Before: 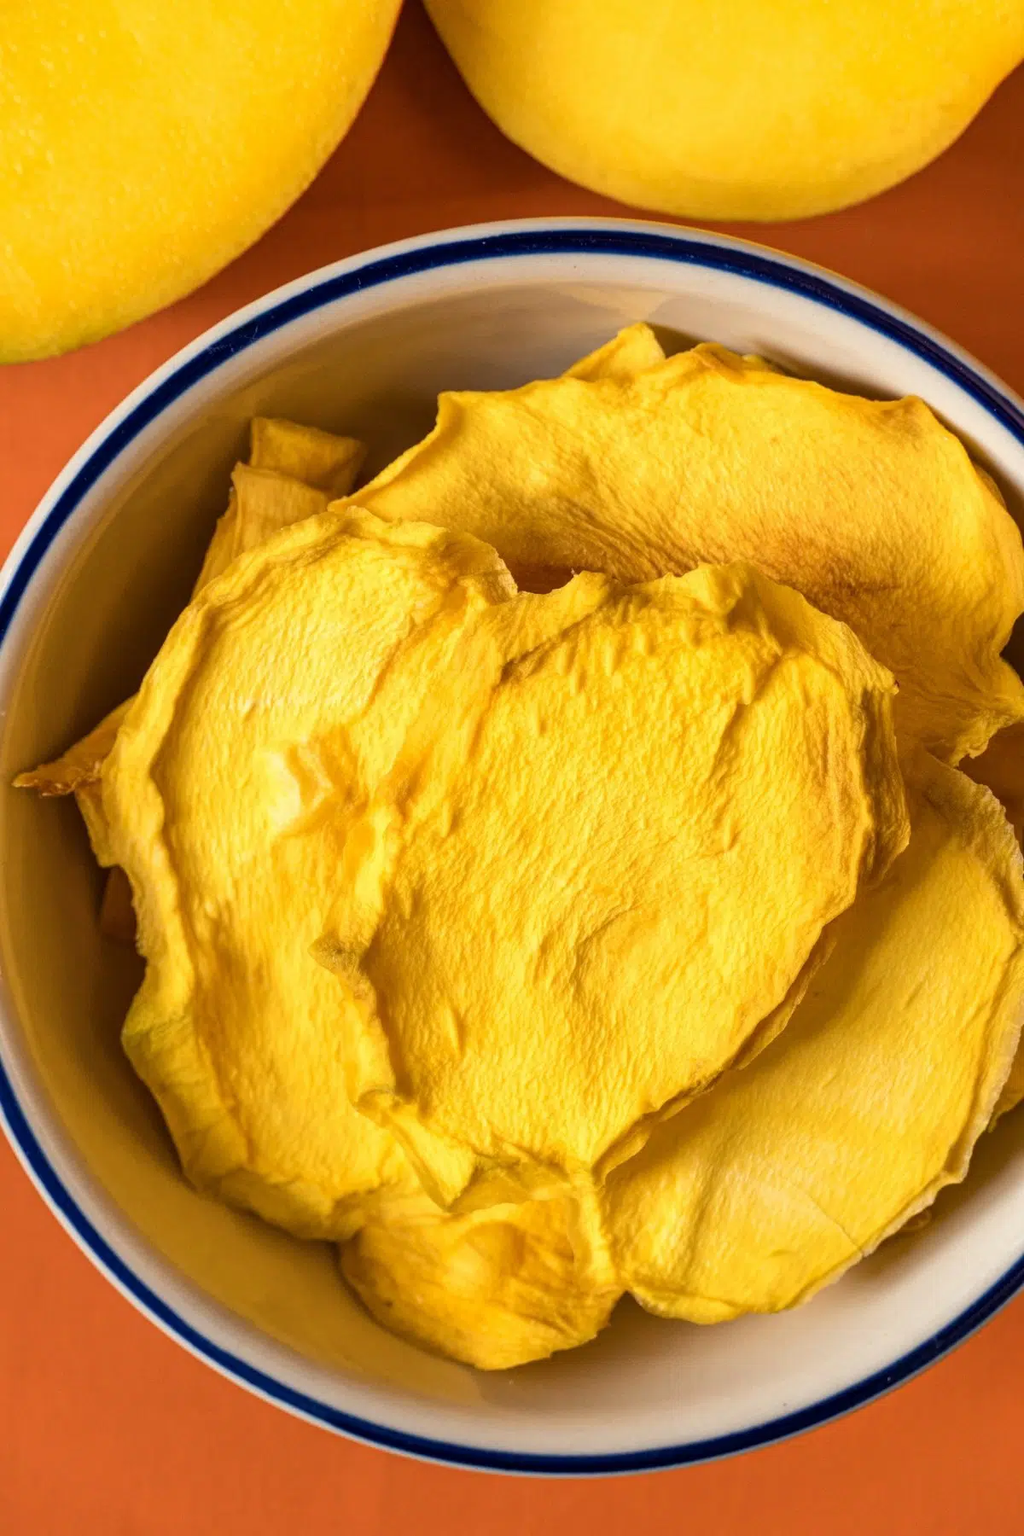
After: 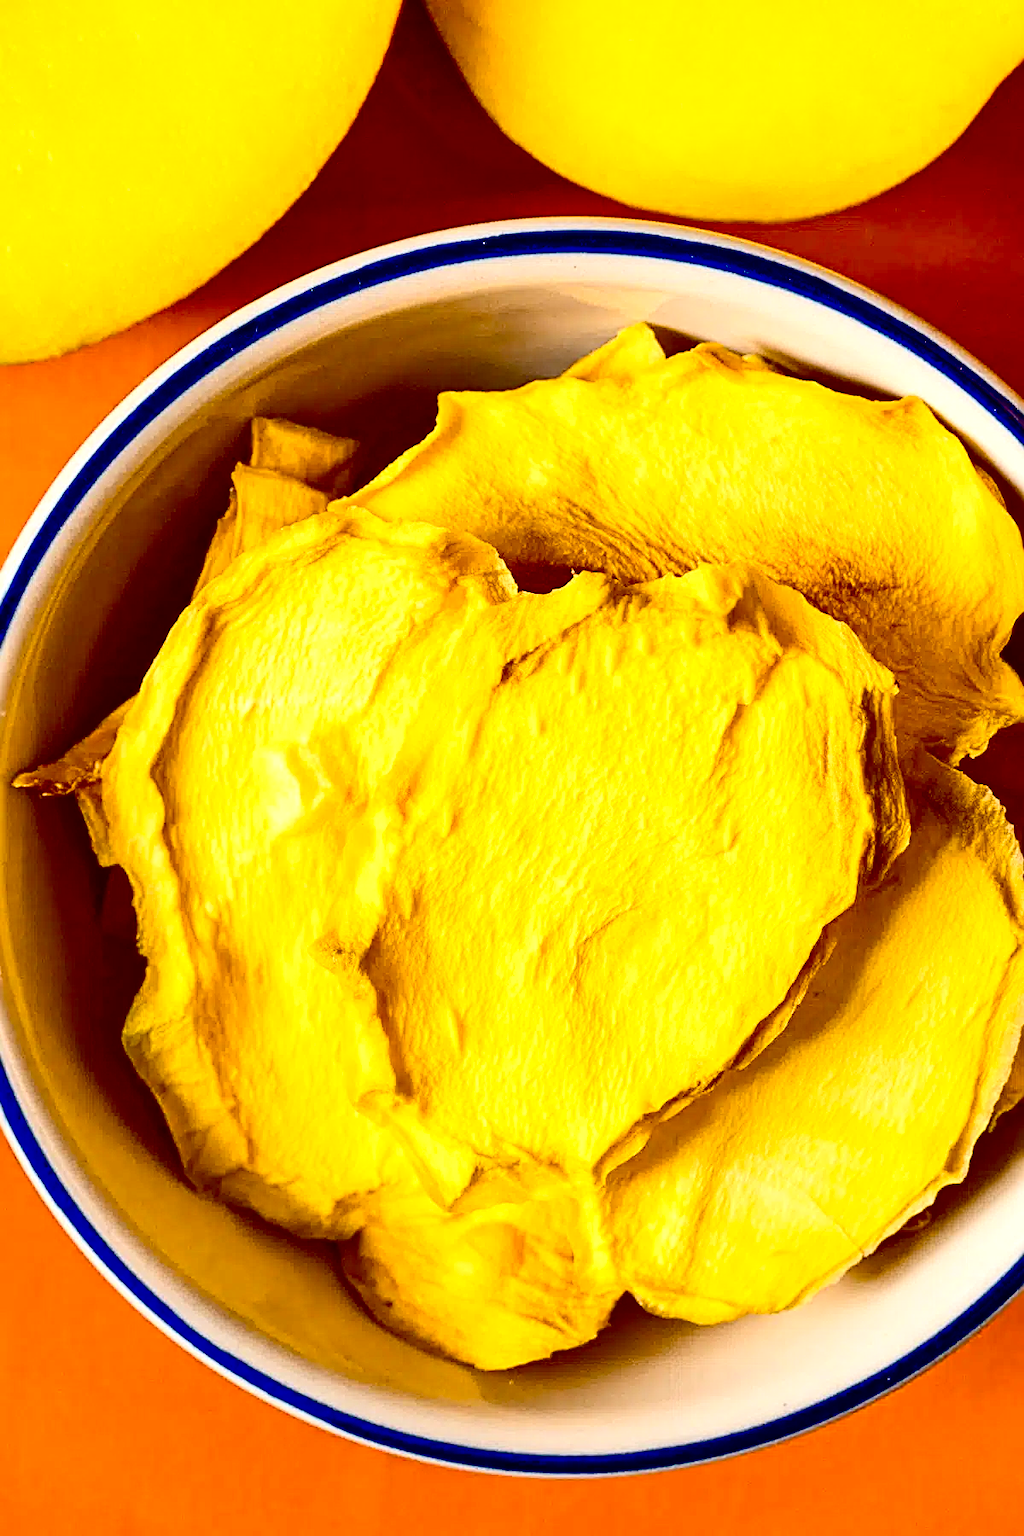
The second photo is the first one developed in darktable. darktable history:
sharpen: radius 2.565, amount 0.701
exposure: black level correction 0.038, exposure 0.499 EV, compensate highlight preservation false
contrast brightness saturation: contrast 0.281
